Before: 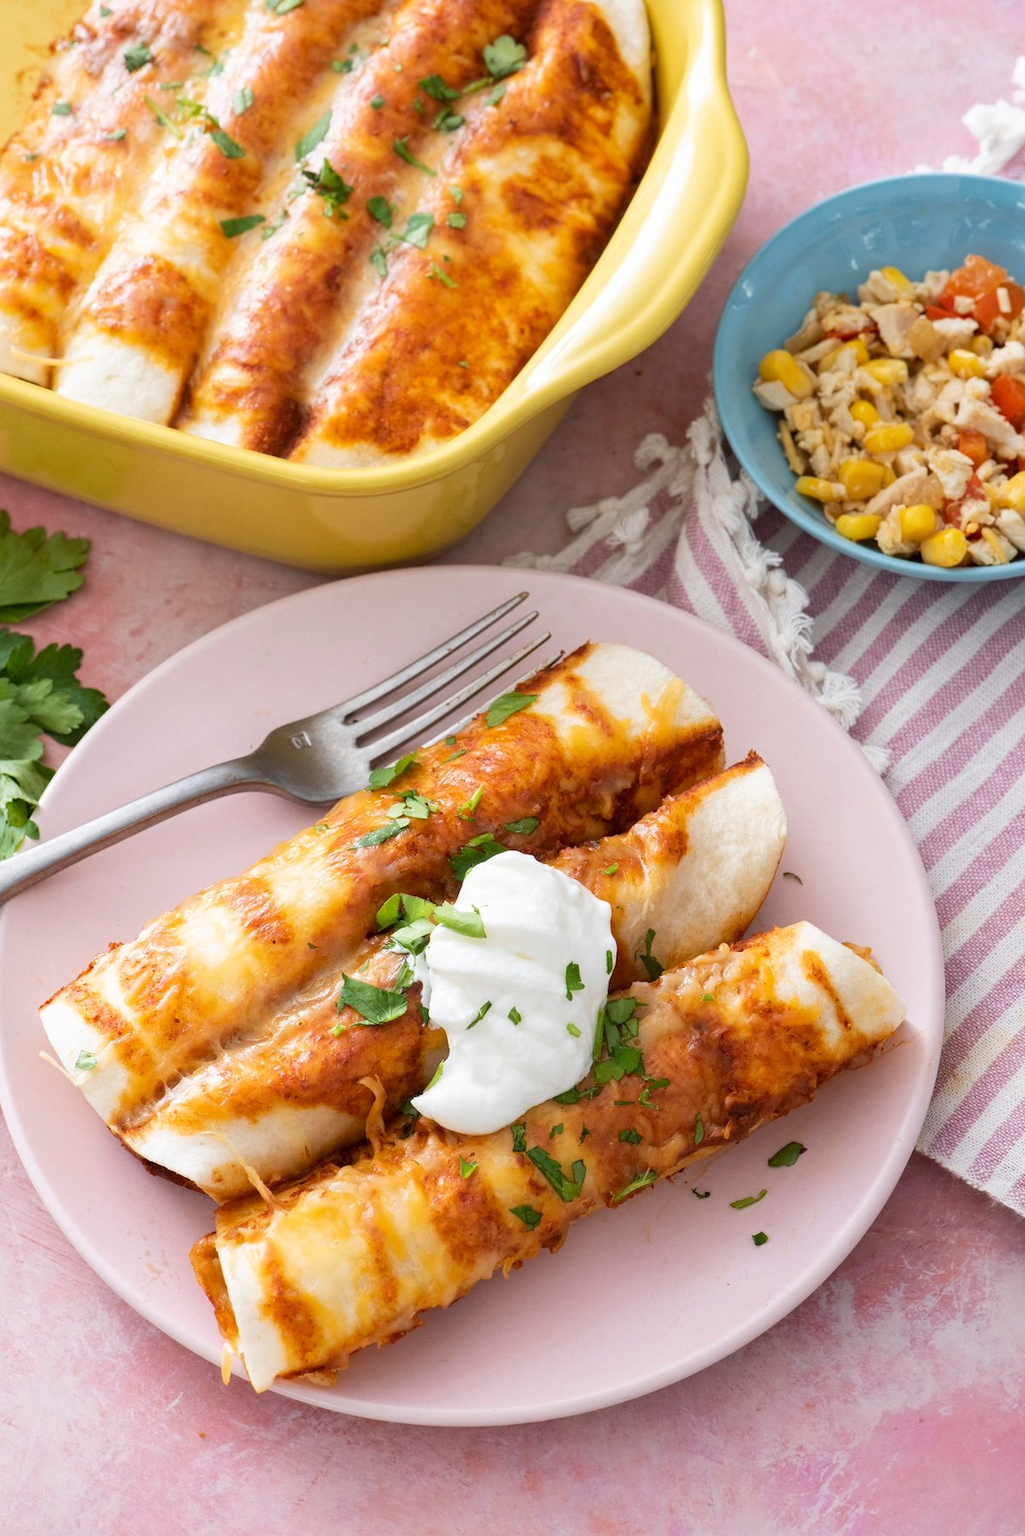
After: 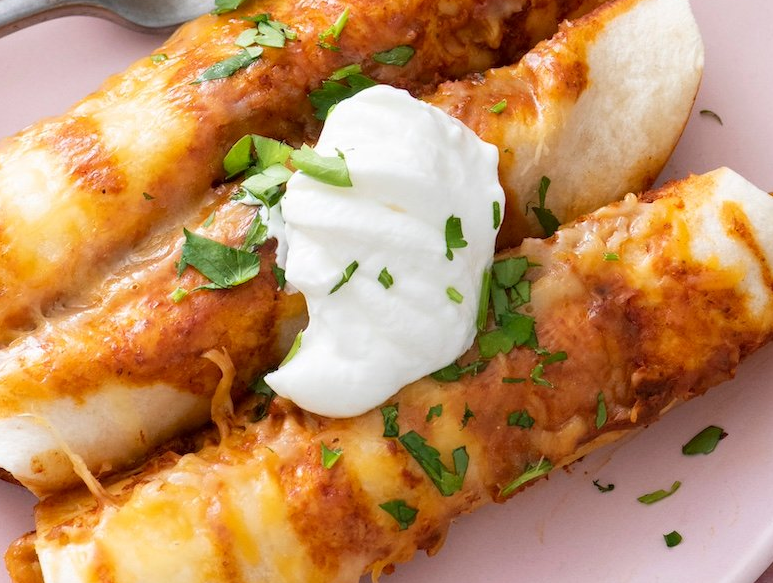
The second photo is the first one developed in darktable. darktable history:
crop: left 18.165%, top 50.676%, right 17.351%, bottom 16.866%
